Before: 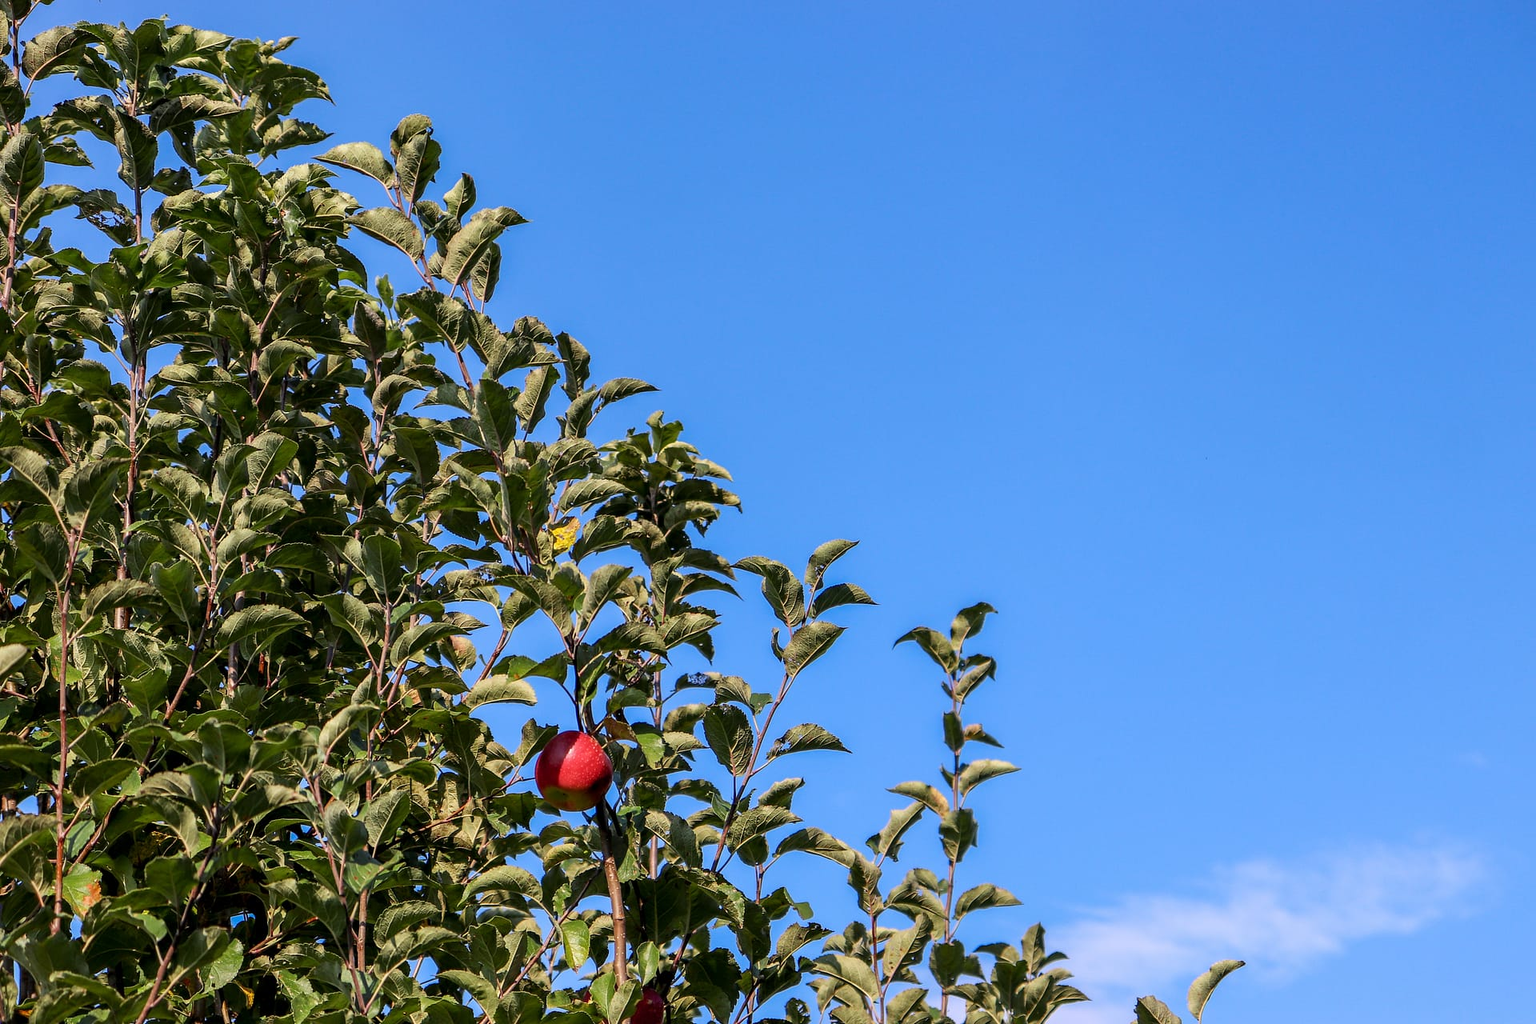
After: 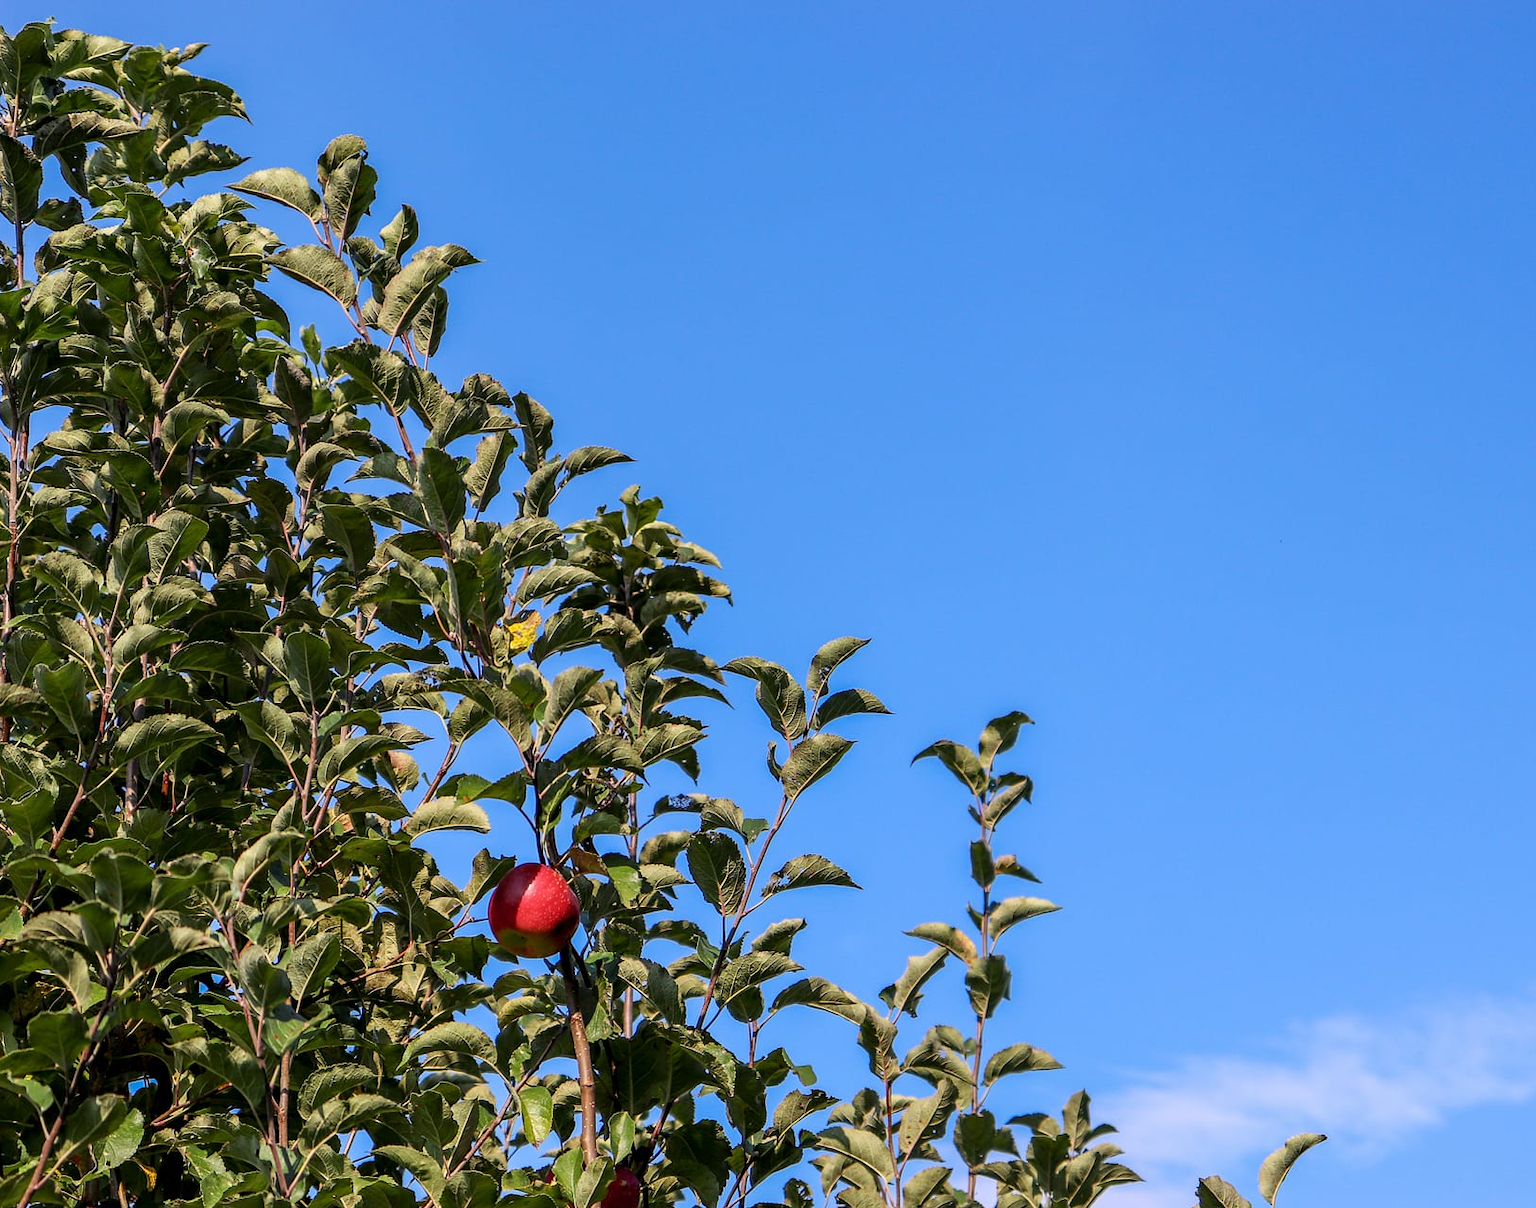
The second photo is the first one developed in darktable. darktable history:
crop: left 7.943%, right 7.365%
